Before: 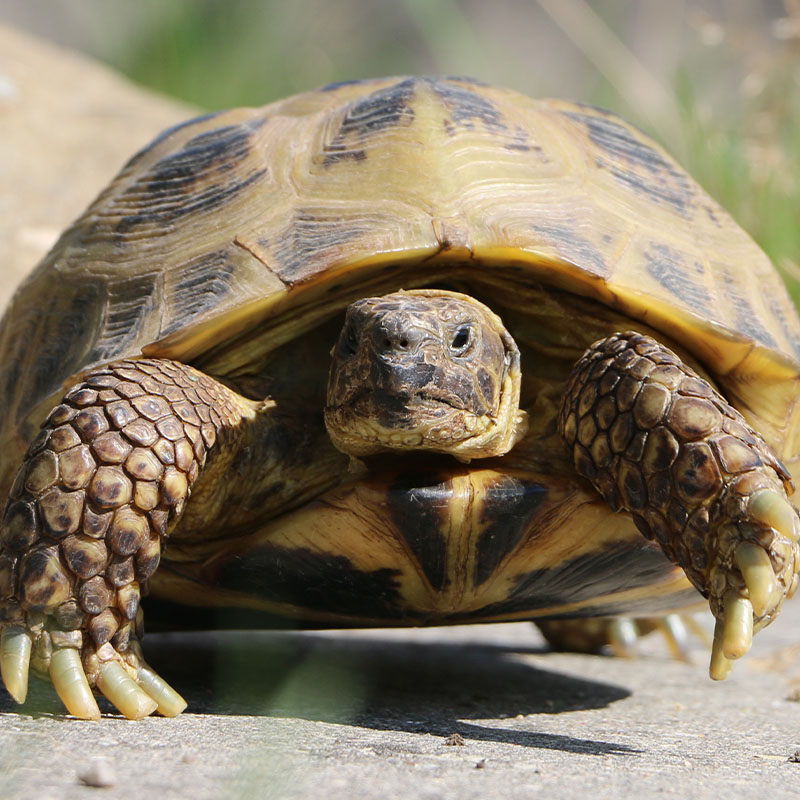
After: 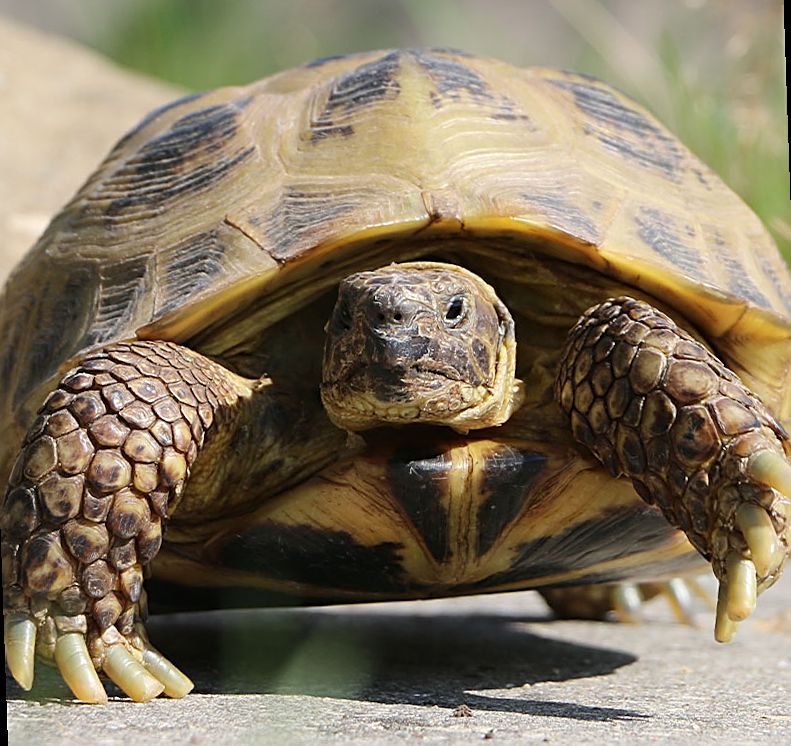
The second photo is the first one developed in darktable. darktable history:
sharpen: on, module defaults
rotate and perspective: rotation -2°, crop left 0.022, crop right 0.978, crop top 0.049, crop bottom 0.951
